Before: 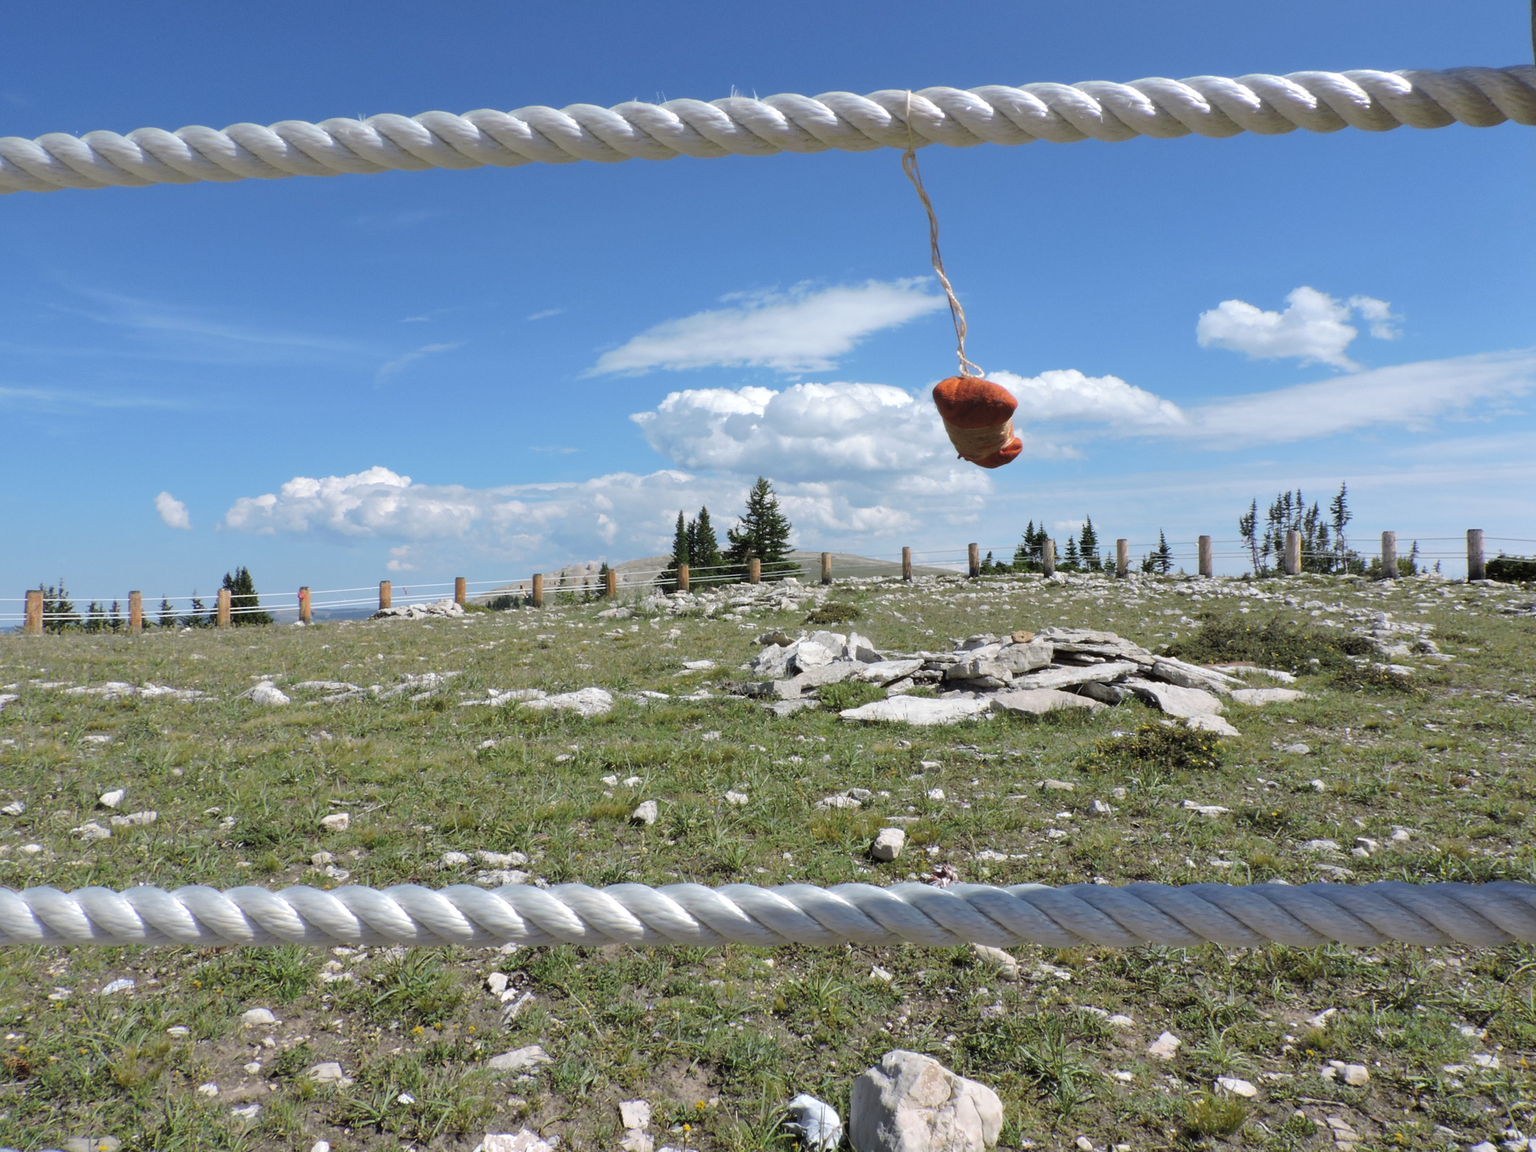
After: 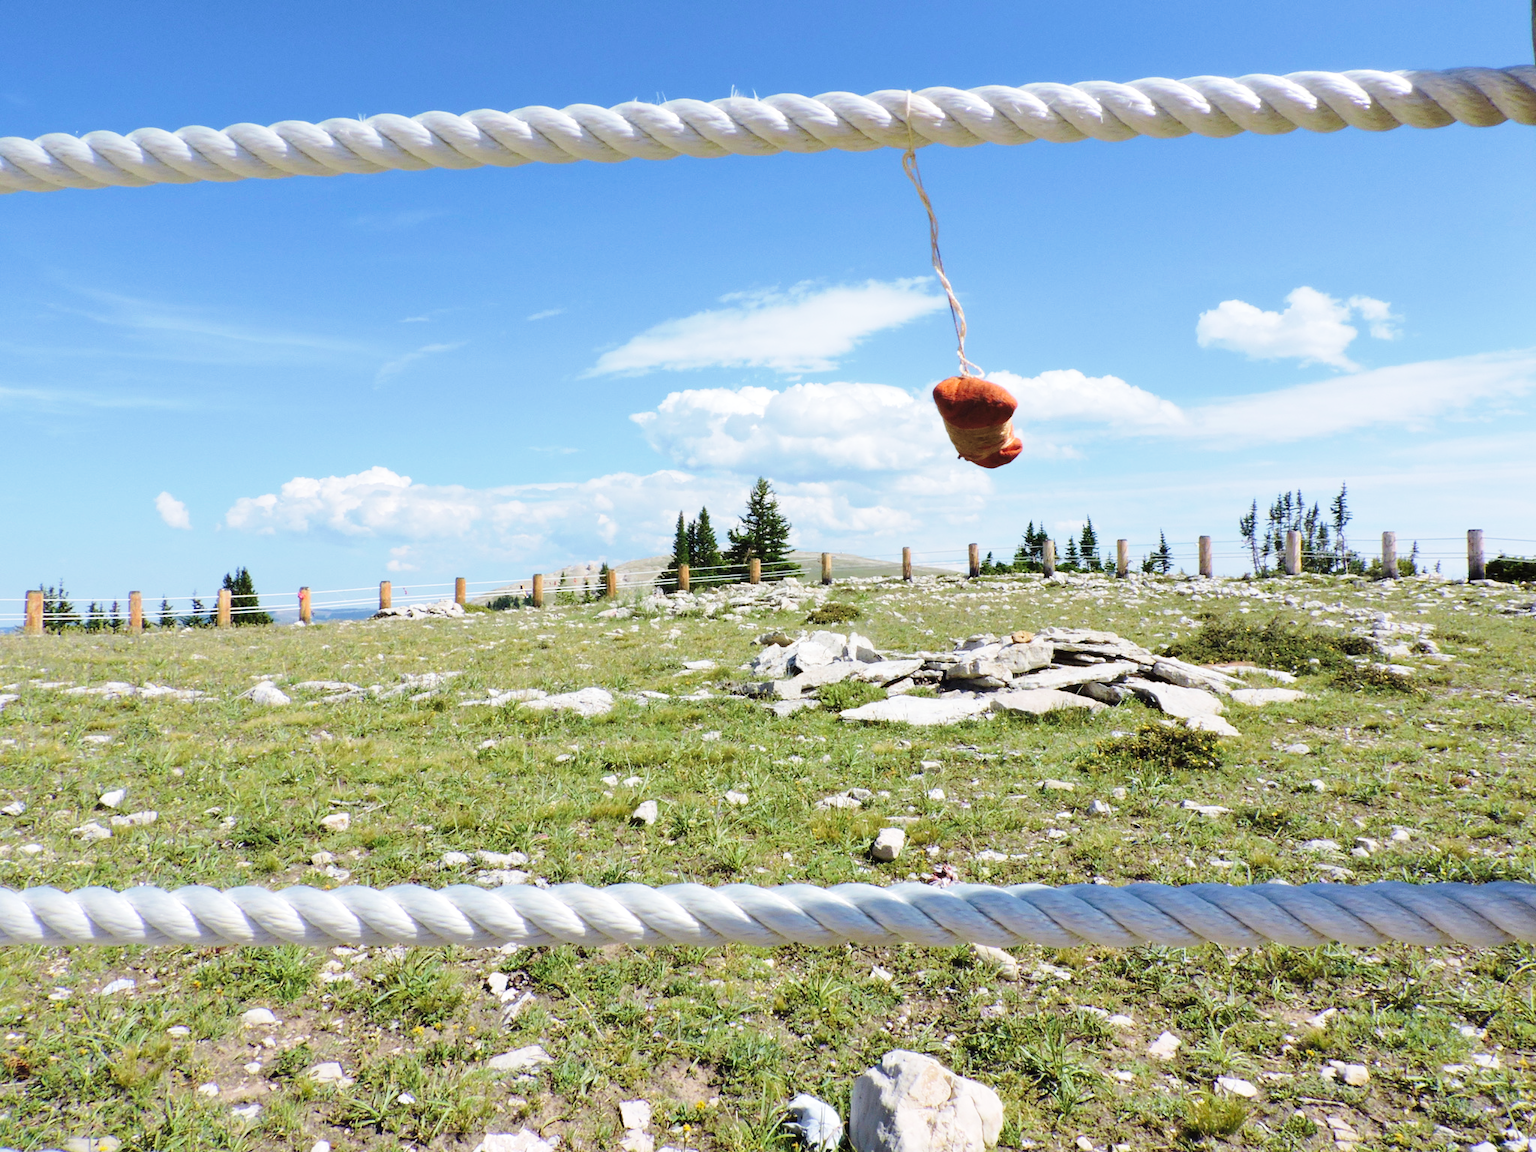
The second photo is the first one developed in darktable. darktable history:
base curve: curves: ch0 [(0, 0) (0.028, 0.03) (0.121, 0.232) (0.46, 0.748) (0.859, 0.968) (1, 1)], preserve colors none
velvia: strength 45%
